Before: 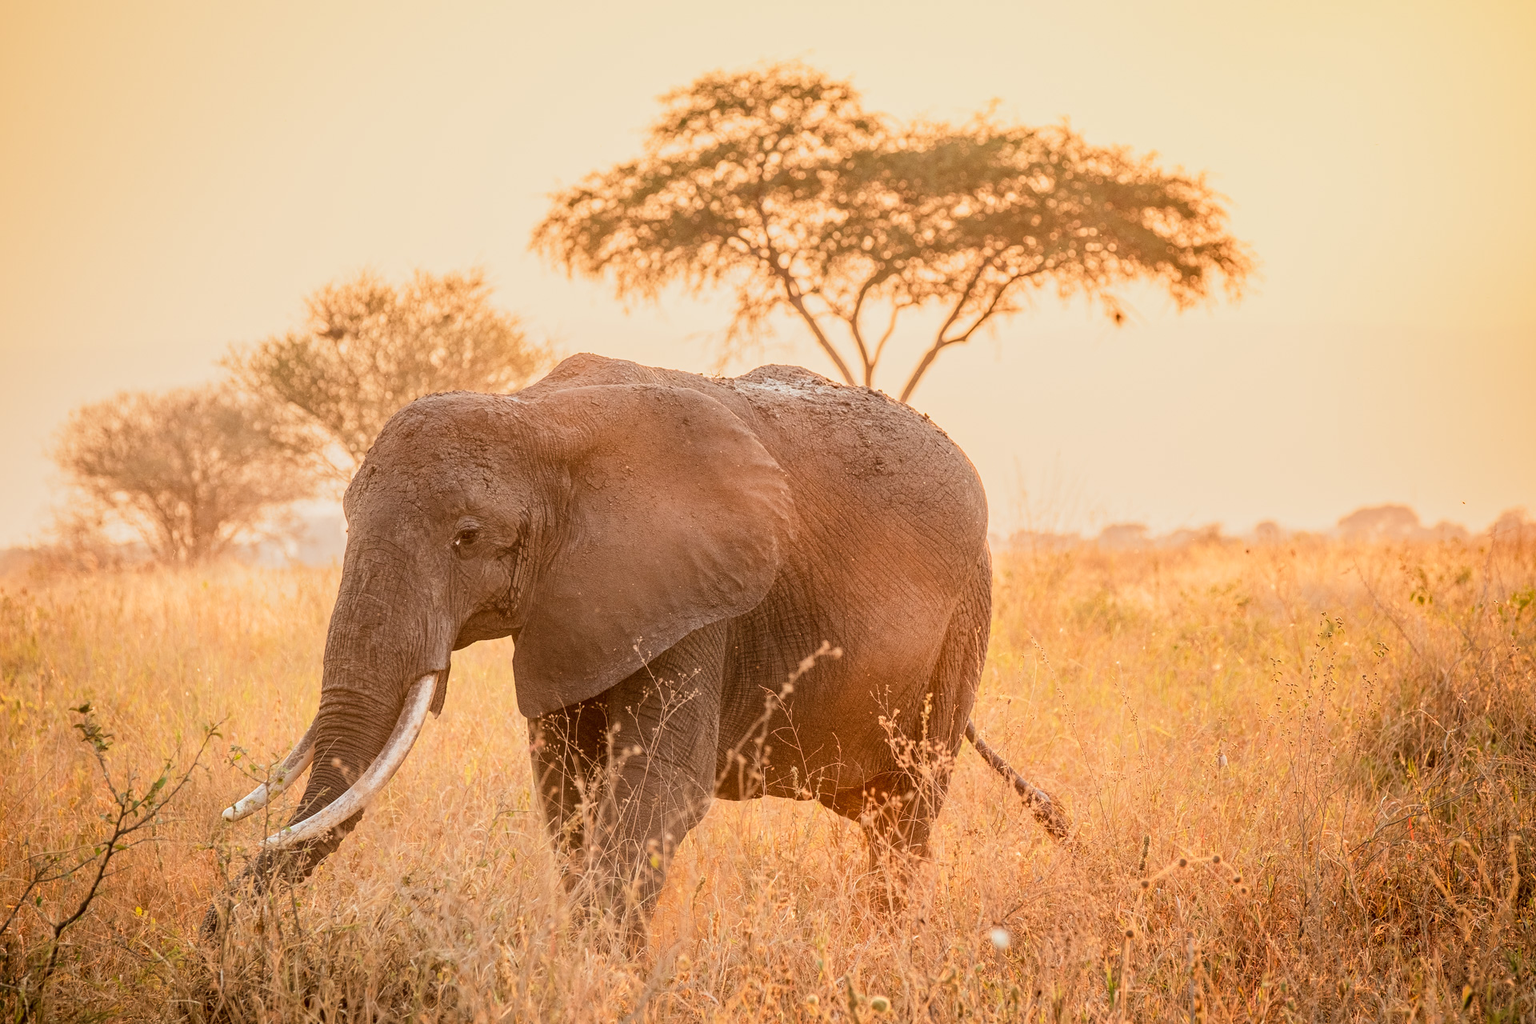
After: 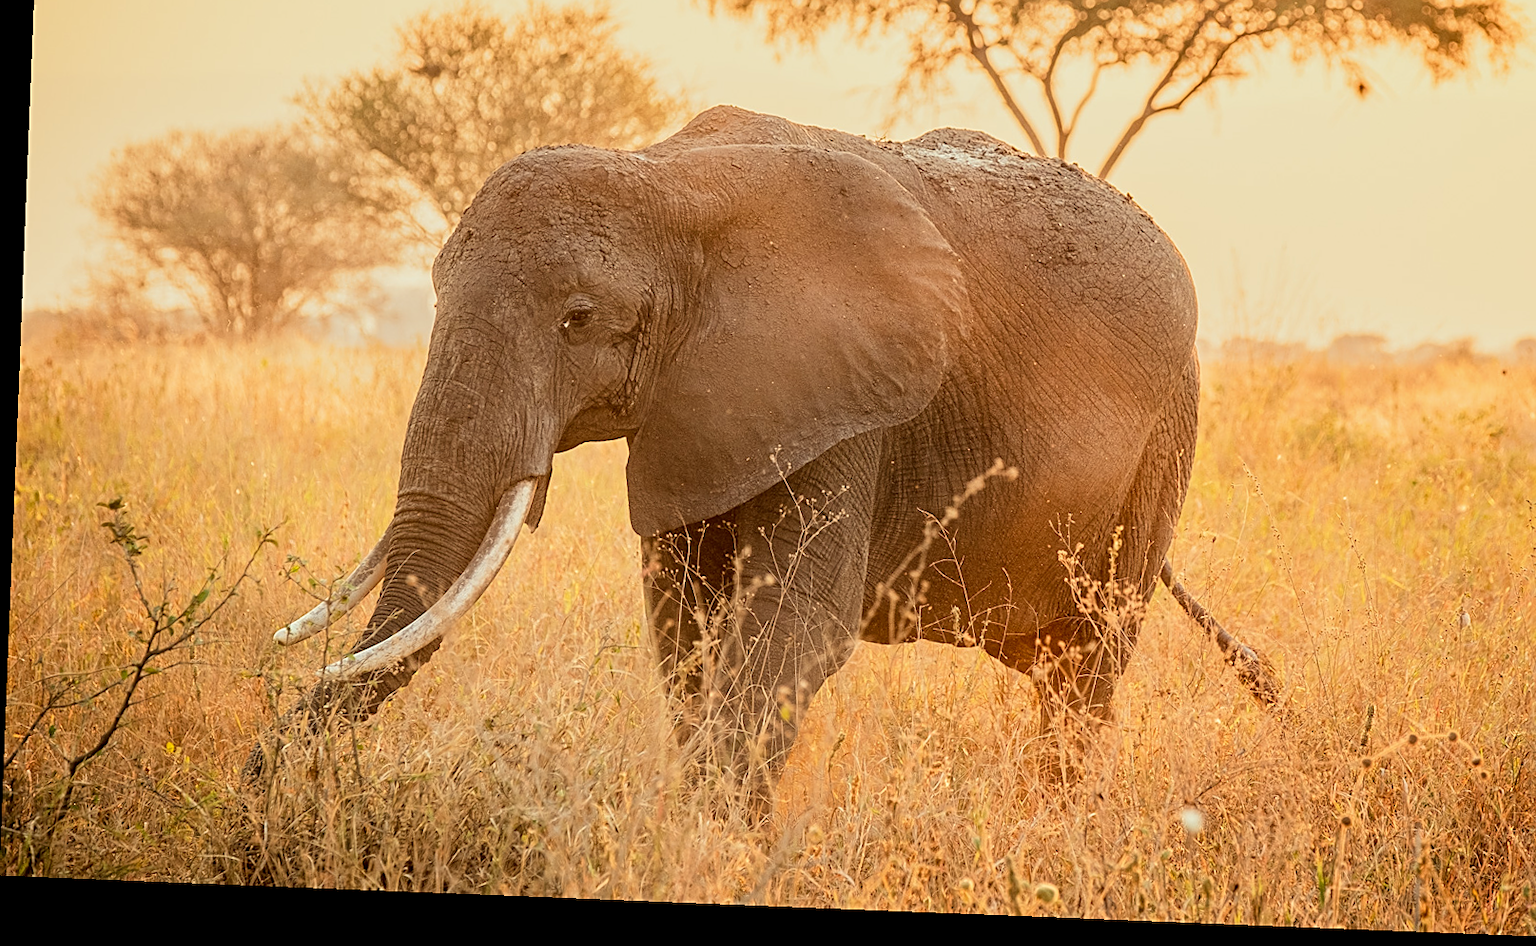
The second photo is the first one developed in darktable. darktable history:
sharpen: on, module defaults
crop: top 26.531%, right 17.959%
rotate and perspective: rotation 2.27°, automatic cropping off
color correction: highlights a* -4.28, highlights b* 6.53
